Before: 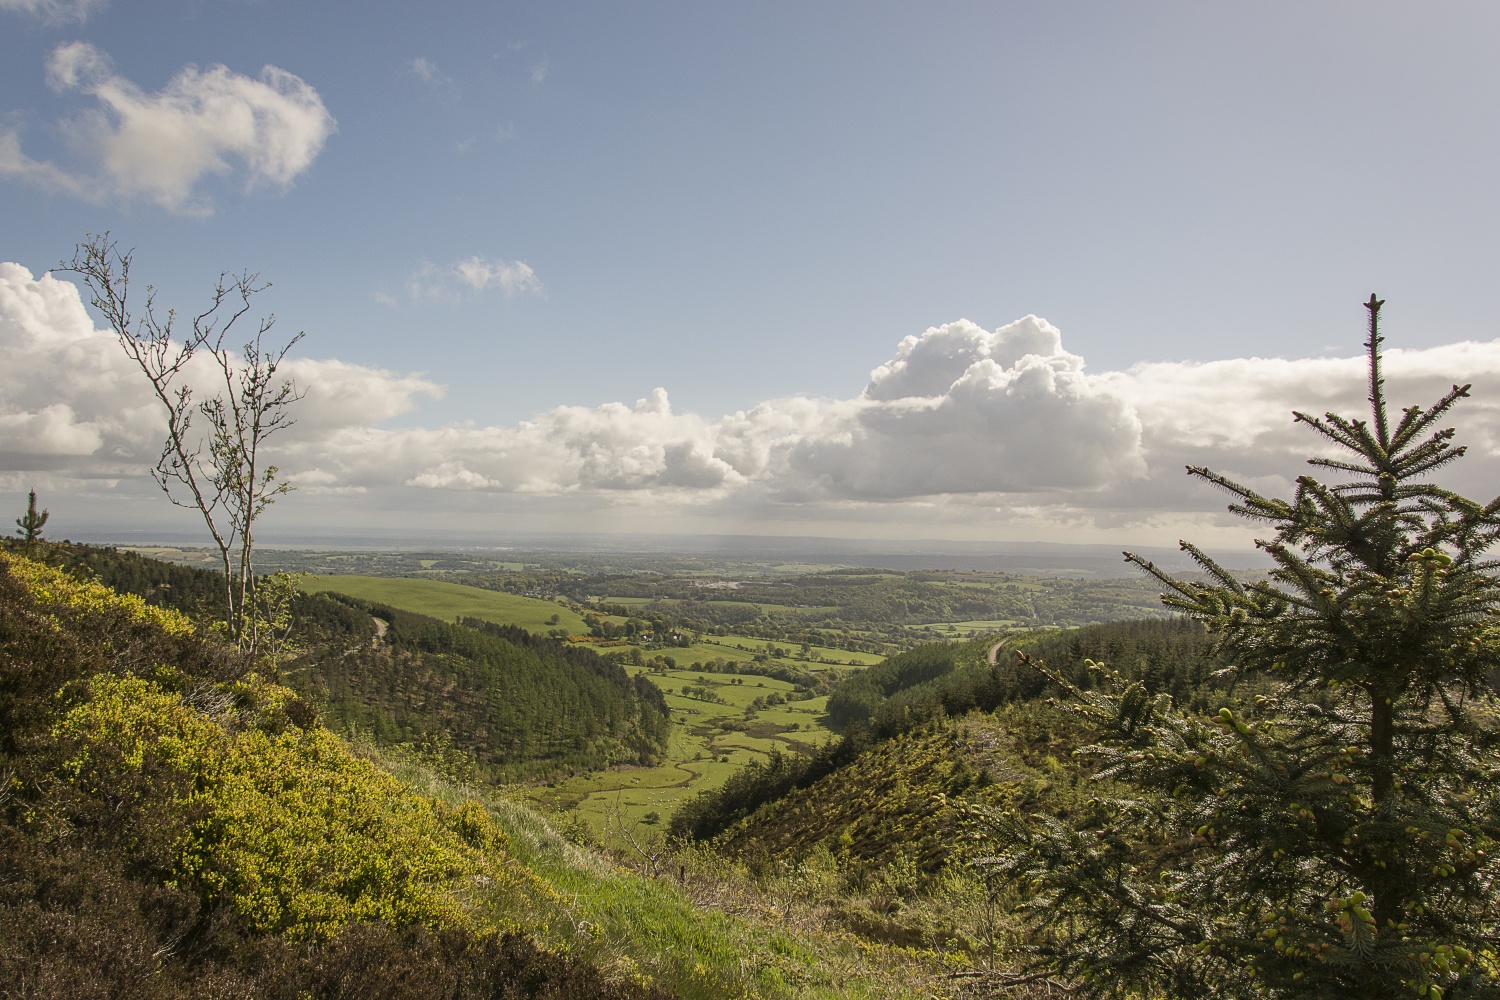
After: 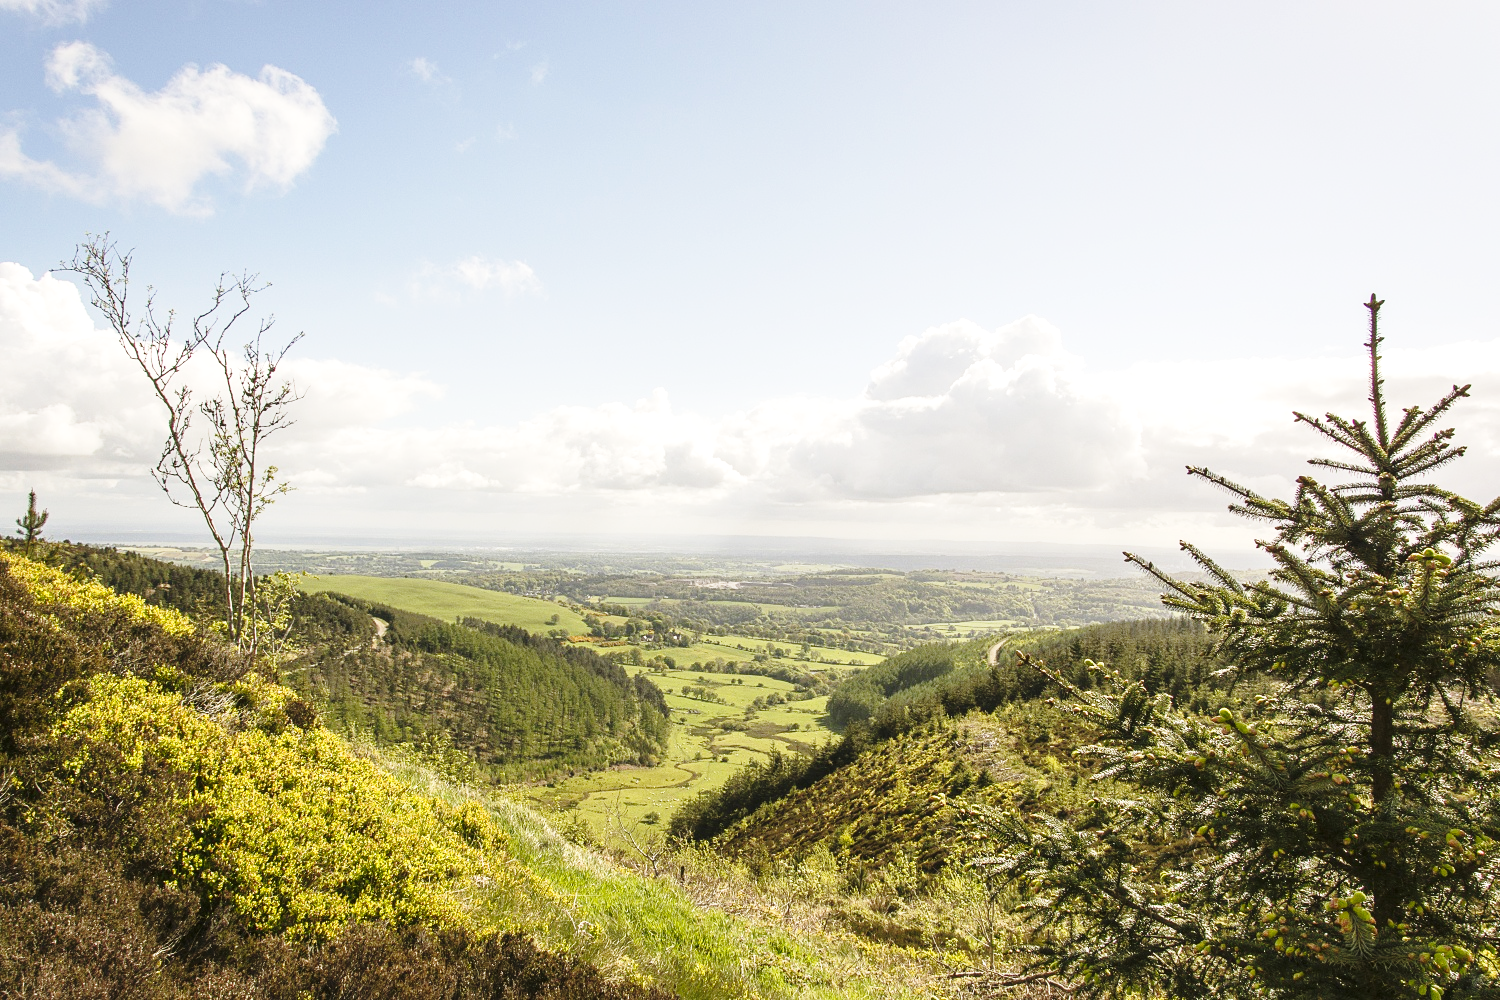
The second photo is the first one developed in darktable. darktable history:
base curve: curves: ch0 [(0, 0) (0.028, 0.03) (0.121, 0.232) (0.46, 0.748) (0.859, 0.968) (1, 1)], preserve colors none
exposure: exposure 0.556 EV, compensate highlight preservation false
